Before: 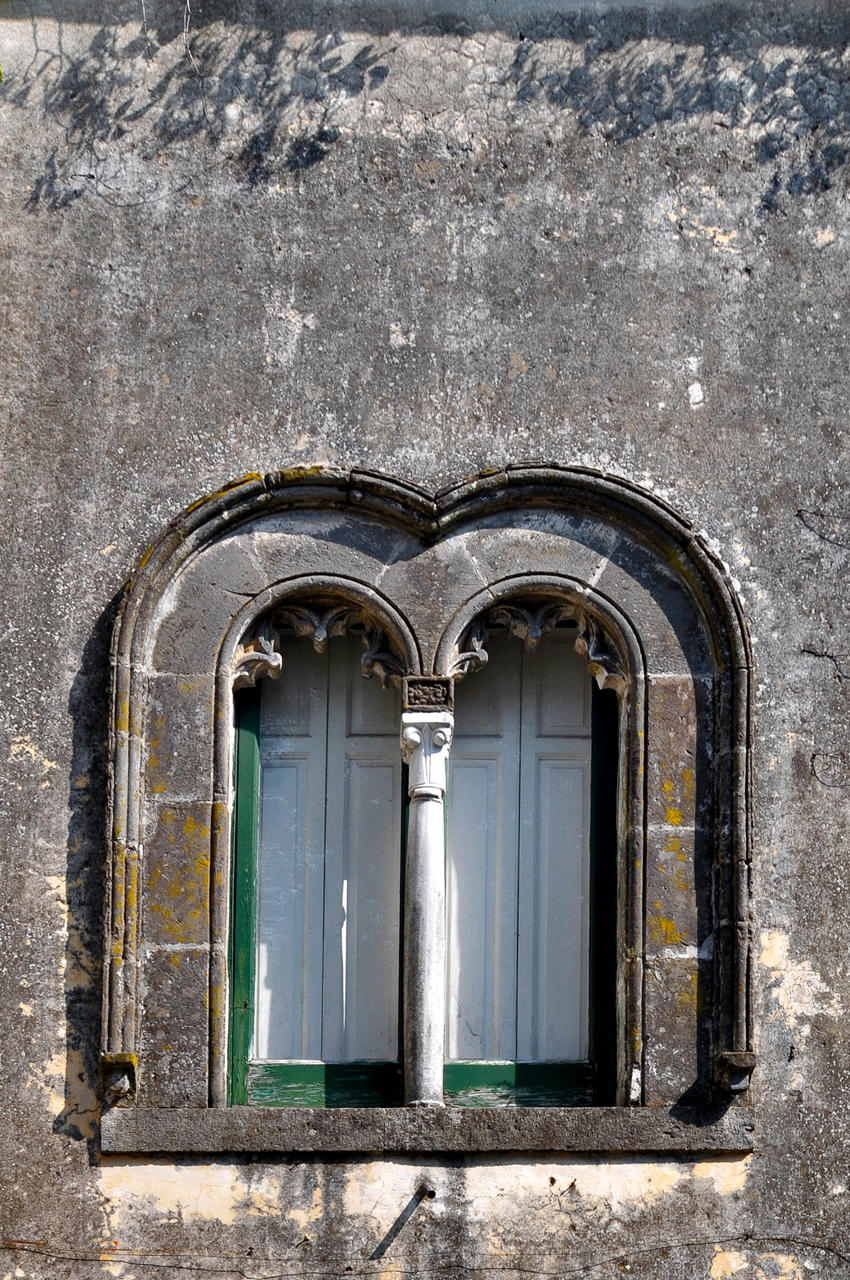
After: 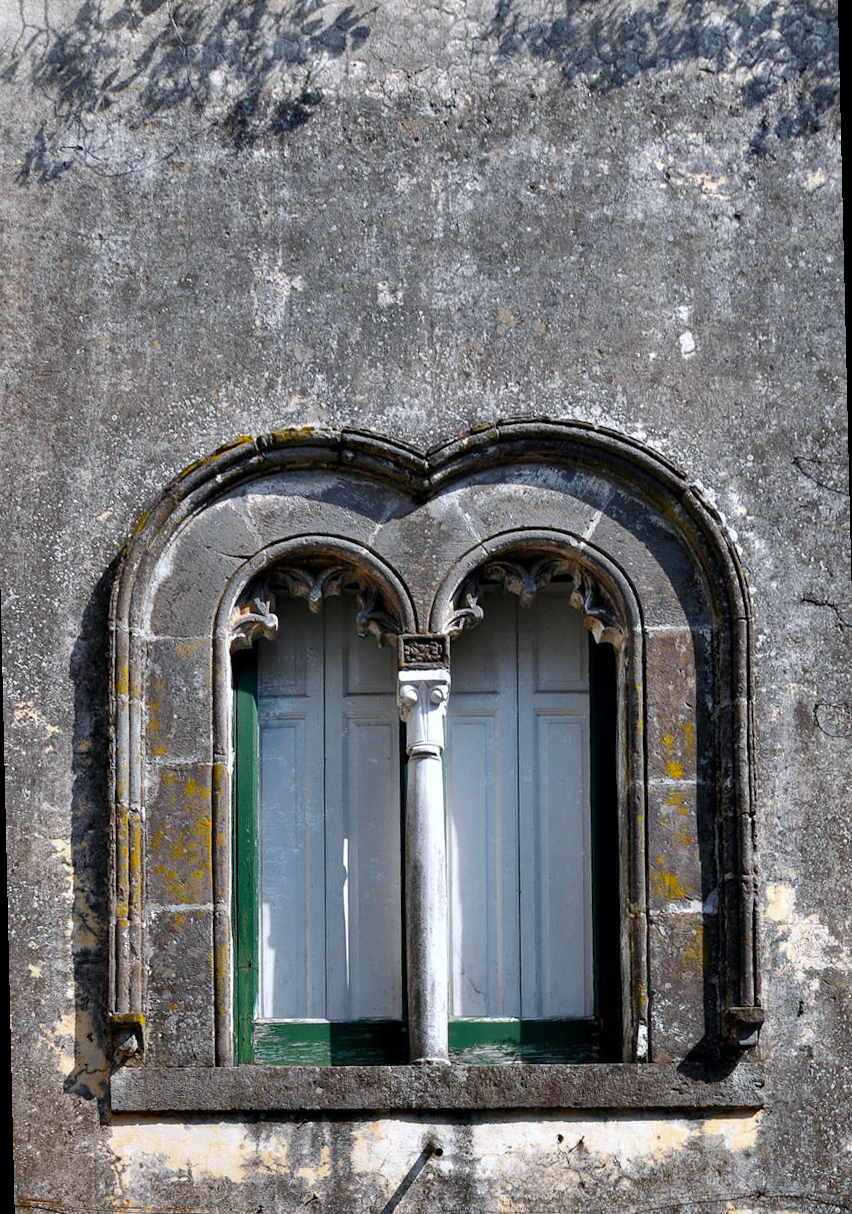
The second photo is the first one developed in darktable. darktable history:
white balance: red 0.974, blue 1.044
rotate and perspective: rotation -1.32°, lens shift (horizontal) -0.031, crop left 0.015, crop right 0.985, crop top 0.047, crop bottom 0.982
